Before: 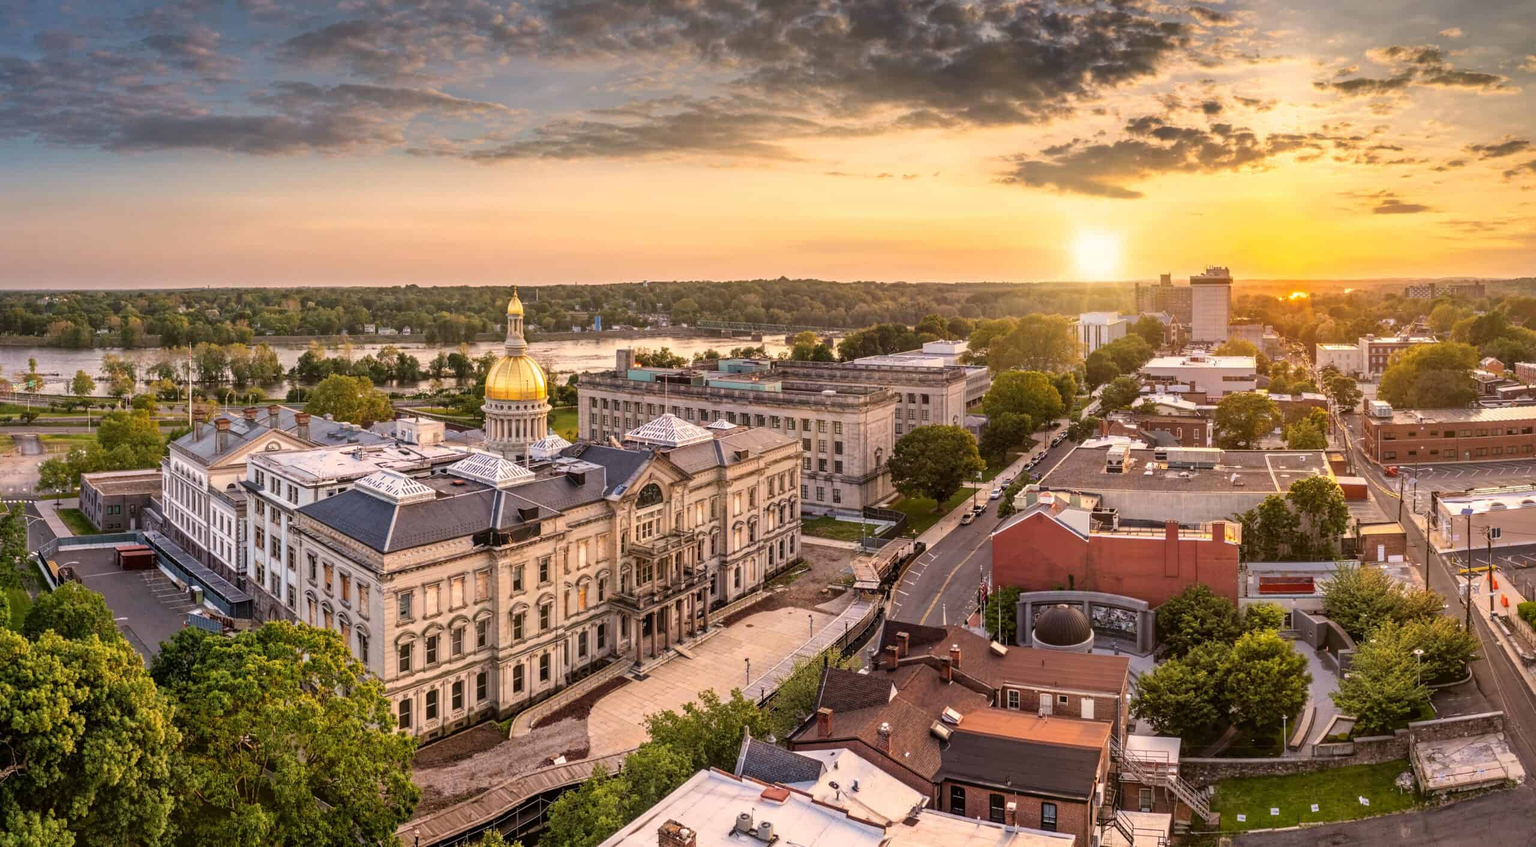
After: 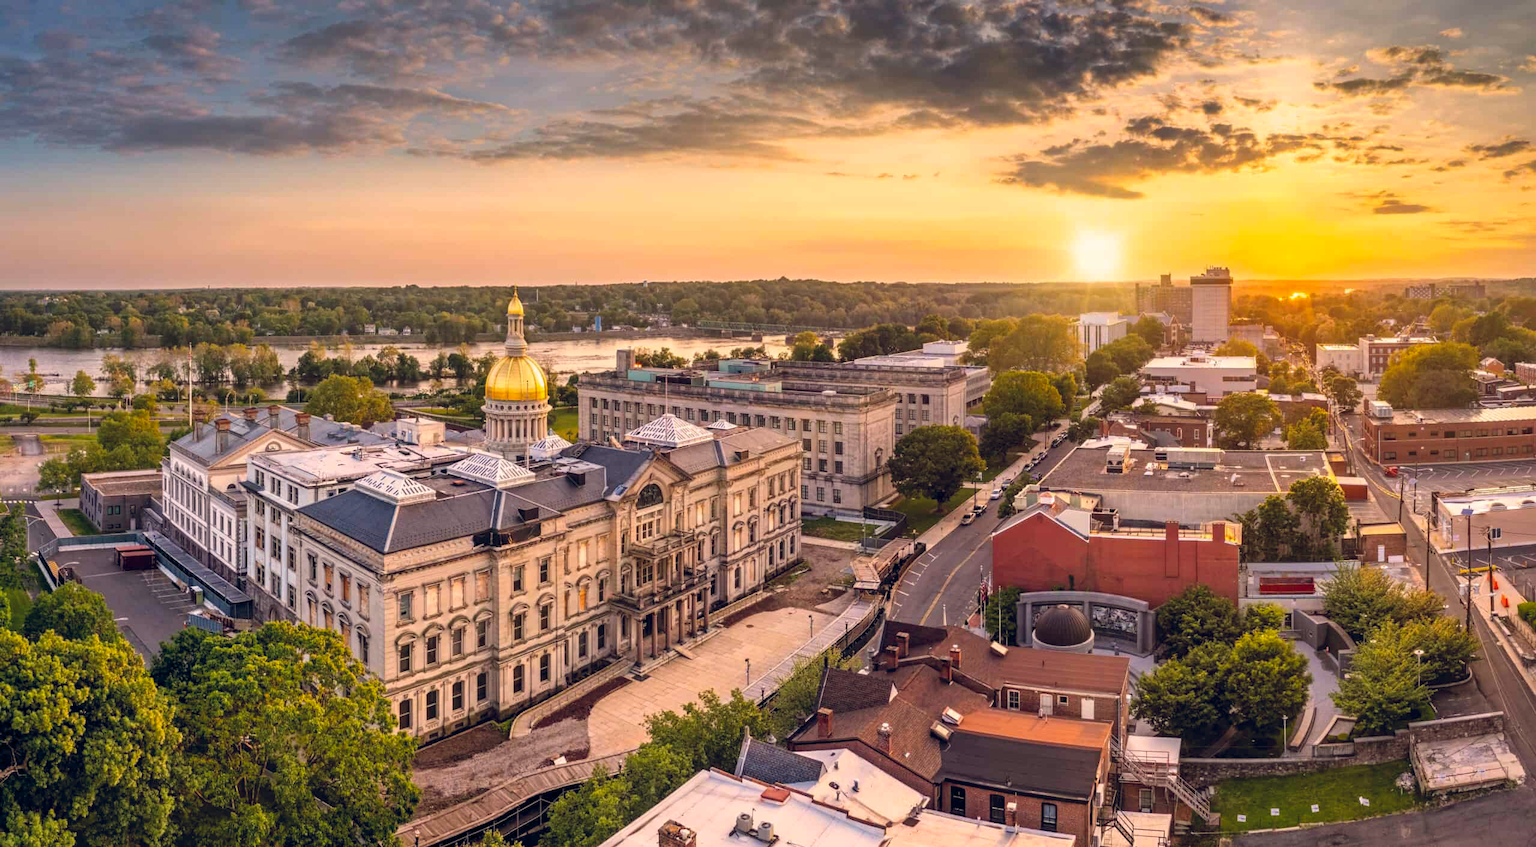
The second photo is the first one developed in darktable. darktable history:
color balance rgb: shadows lift › hue 87.51°, highlights gain › chroma 1.35%, highlights gain › hue 55.1°, global offset › chroma 0.13%, global offset › hue 253.66°, perceptual saturation grading › global saturation 16.38%
